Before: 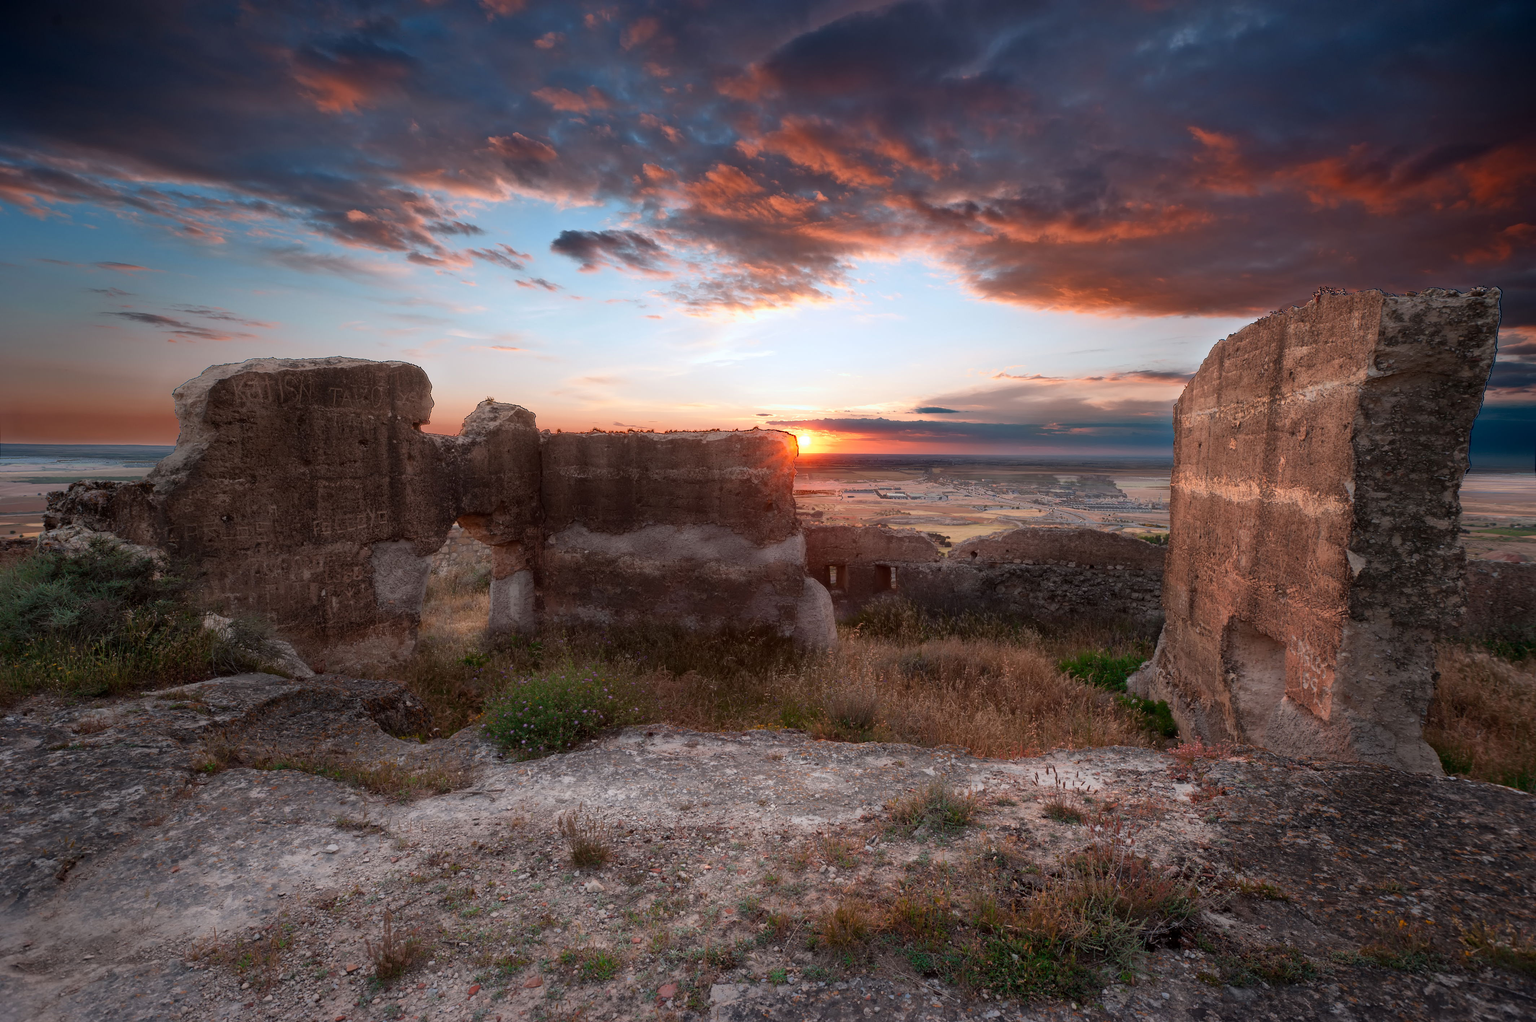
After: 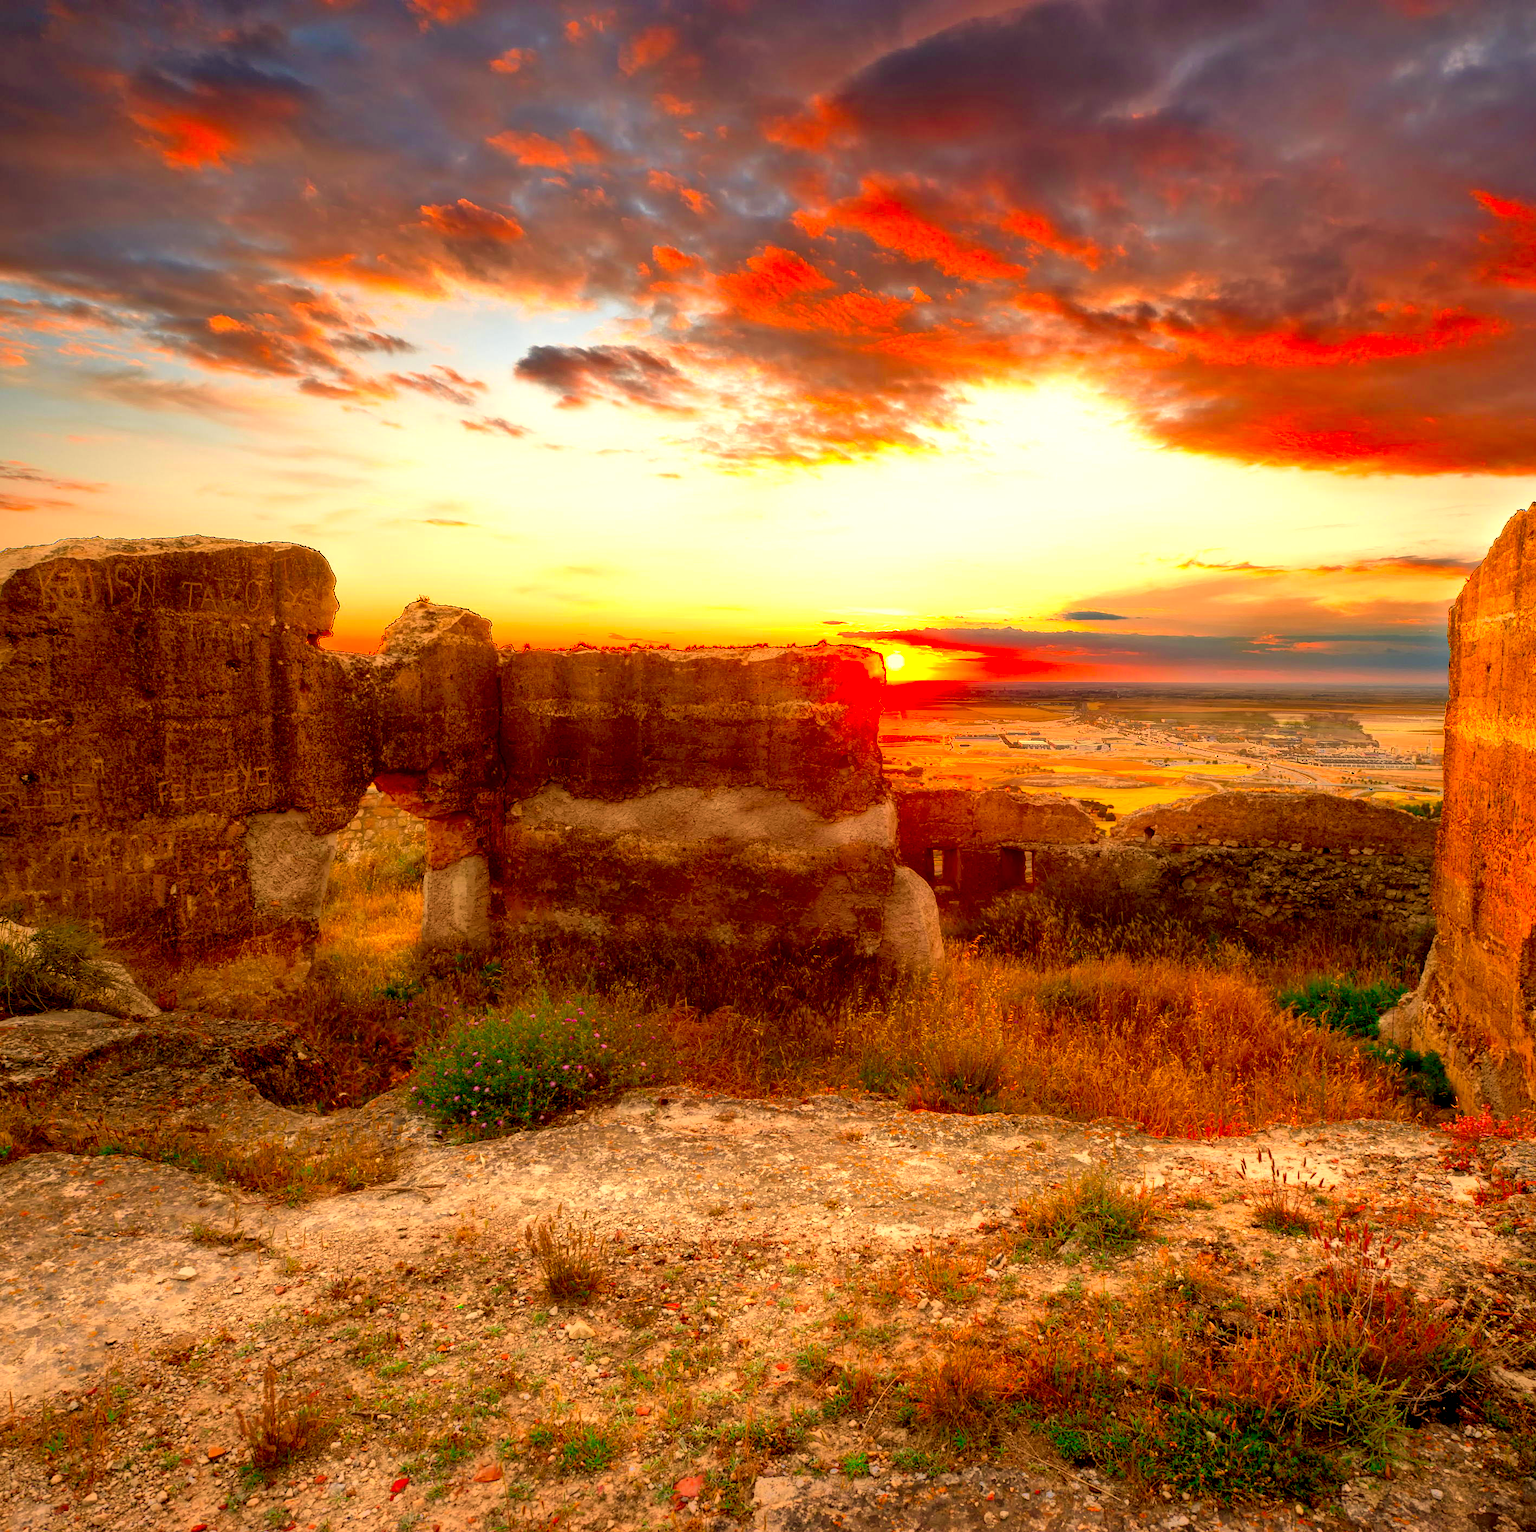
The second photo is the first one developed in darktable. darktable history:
color correction: highlights a* 10.44, highlights b* 30.04, shadows a* 2.73, shadows b* 17.51, saturation 1.72
local contrast: detail 110%
crop and rotate: left 13.537%, right 19.796%
exposure: black level correction 0.008, exposure 0.979 EV, compensate highlight preservation false
